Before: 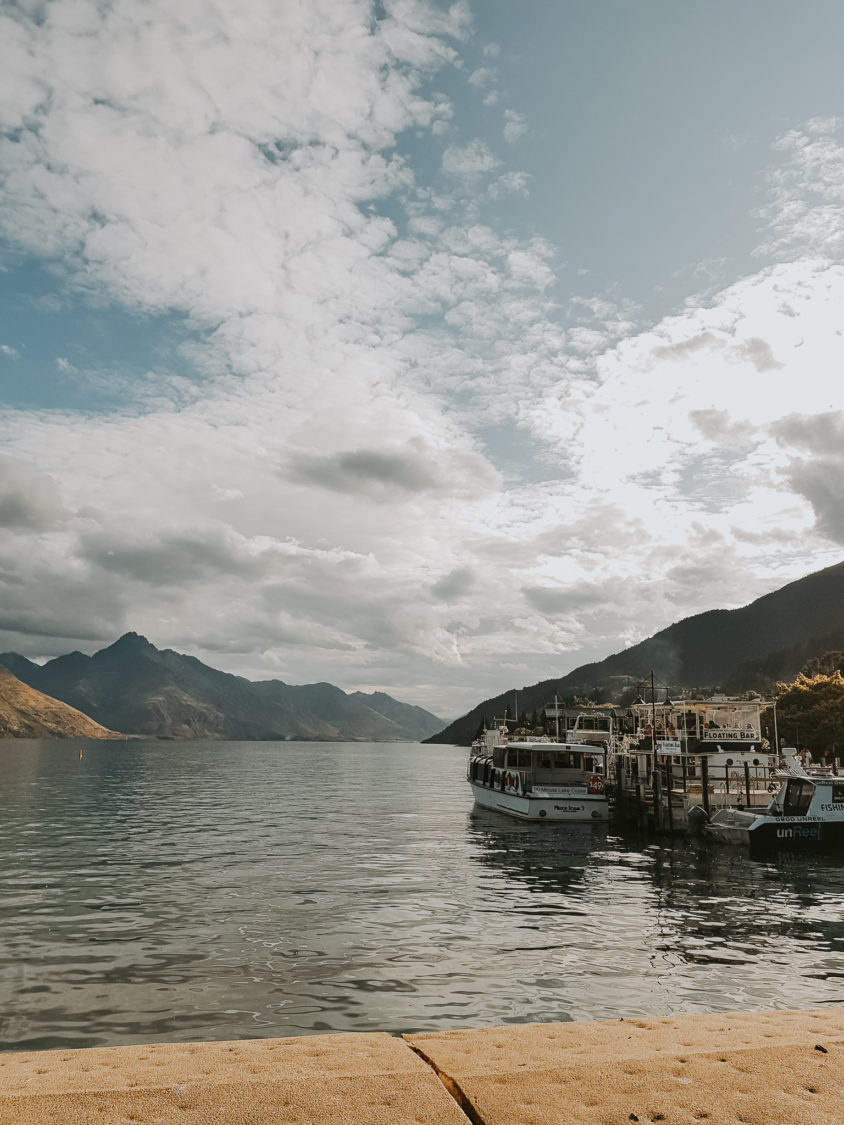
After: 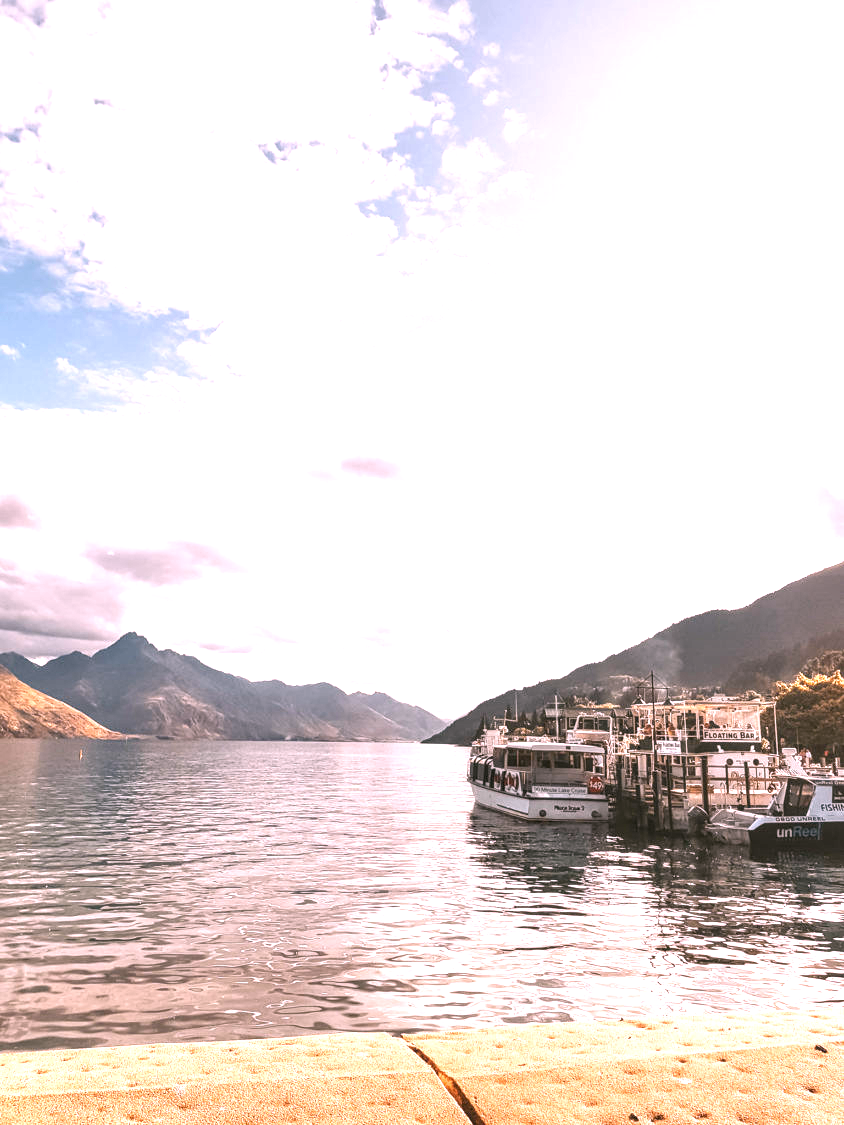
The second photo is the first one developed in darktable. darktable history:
exposure: exposure 1.5 EV, compensate highlight preservation false
white balance: red 1.188, blue 1.11
local contrast: on, module defaults
